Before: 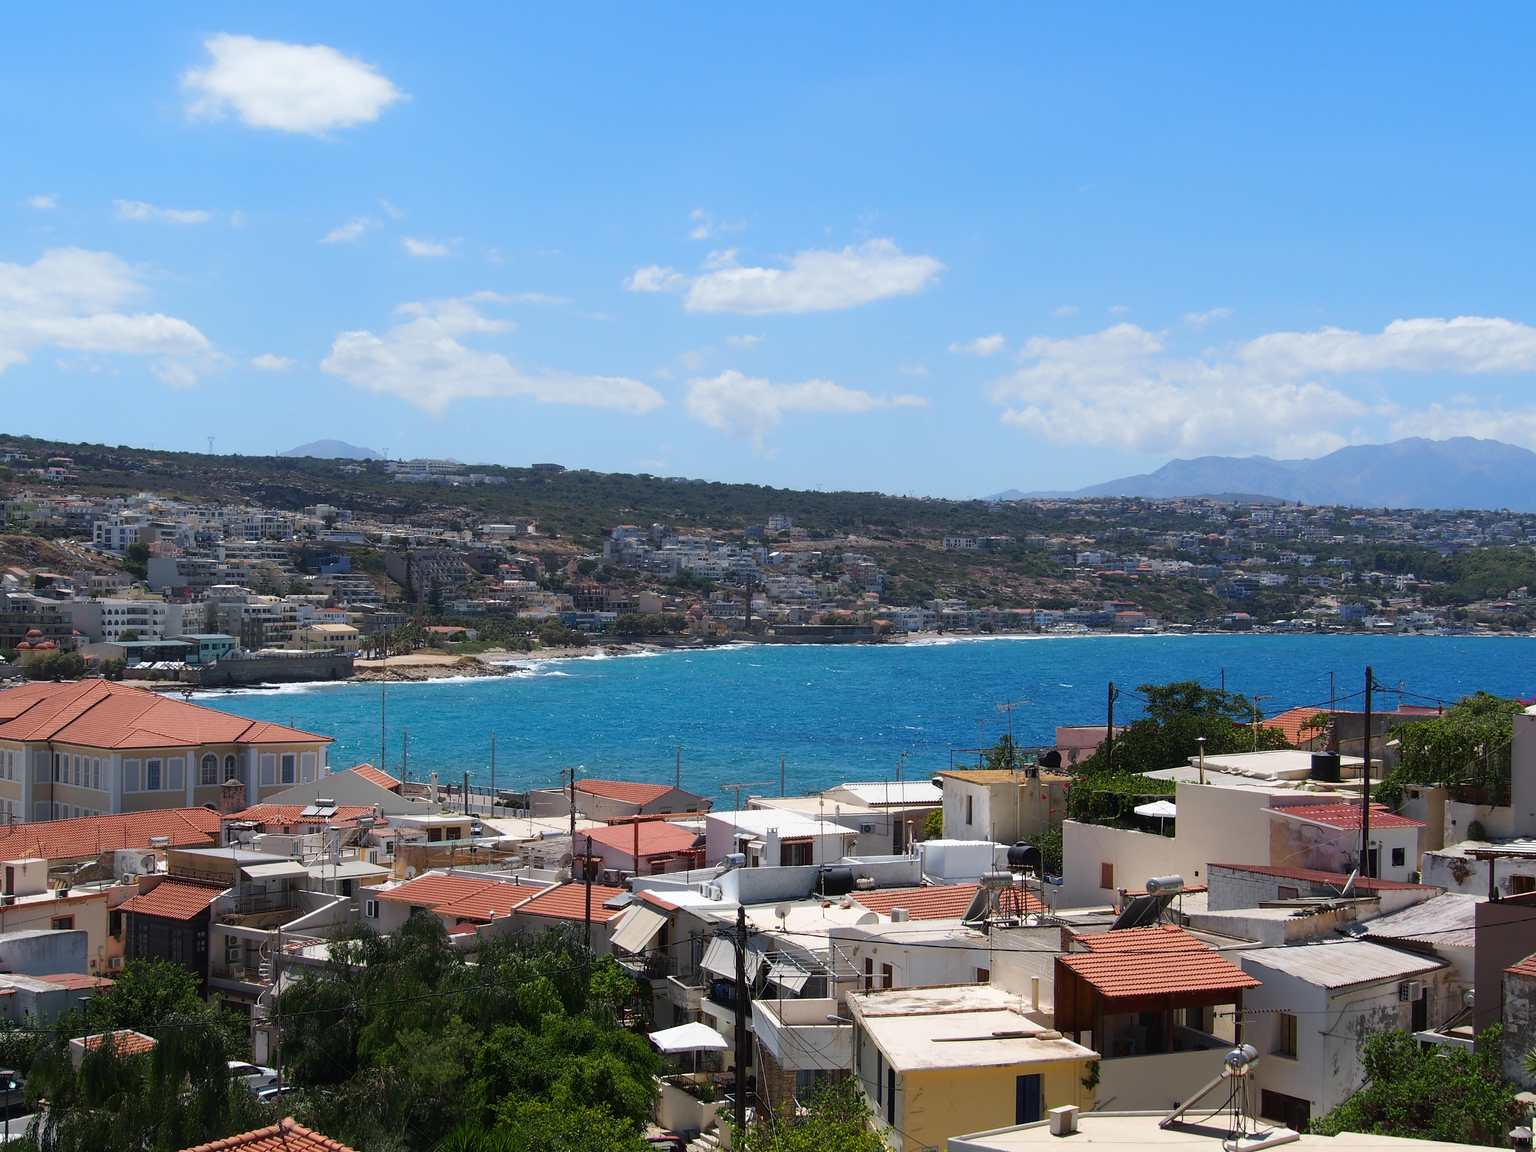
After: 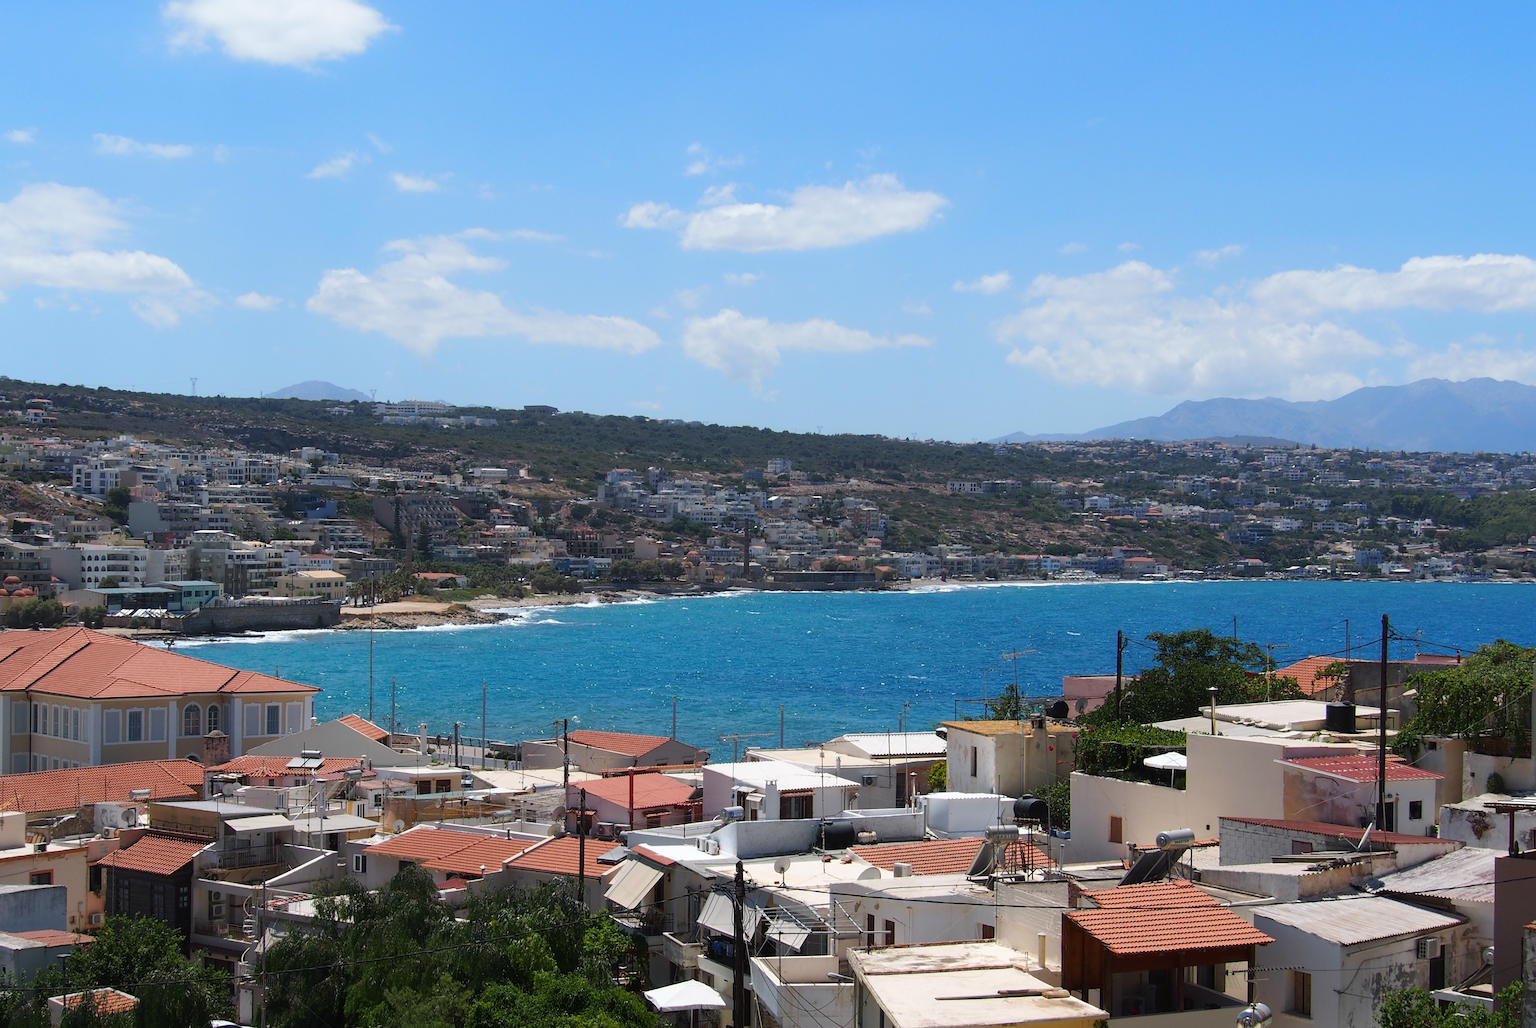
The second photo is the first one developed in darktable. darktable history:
crop: left 1.5%, top 6.101%, right 1.305%, bottom 7.131%
